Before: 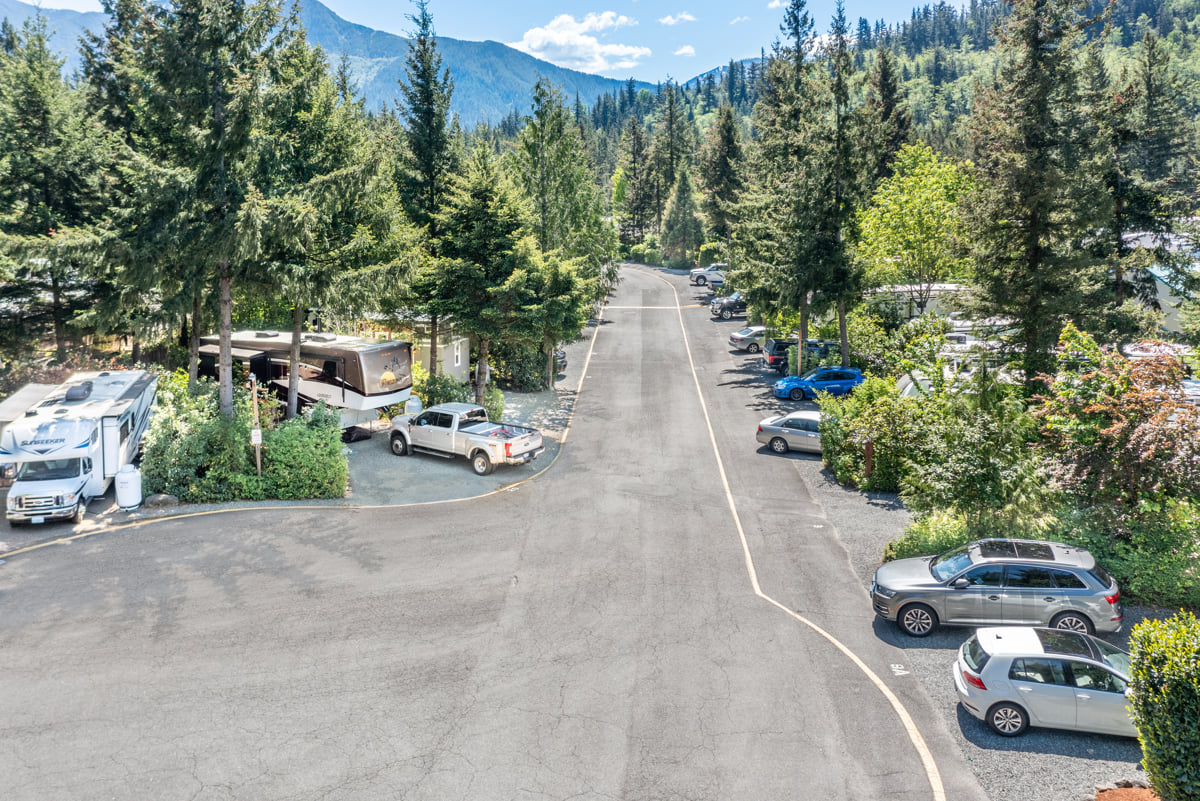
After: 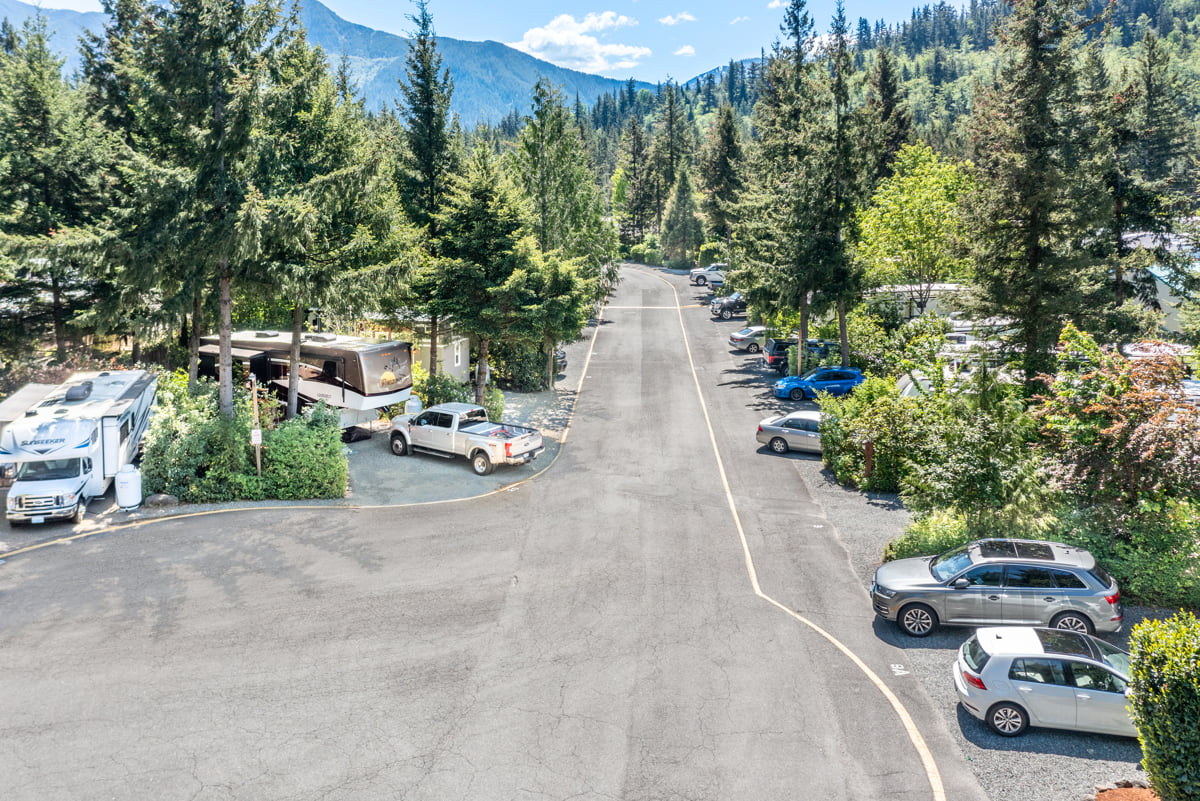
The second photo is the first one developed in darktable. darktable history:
contrast brightness saturation: contrast 0.1, brightness 0.011, saturation 0.021
